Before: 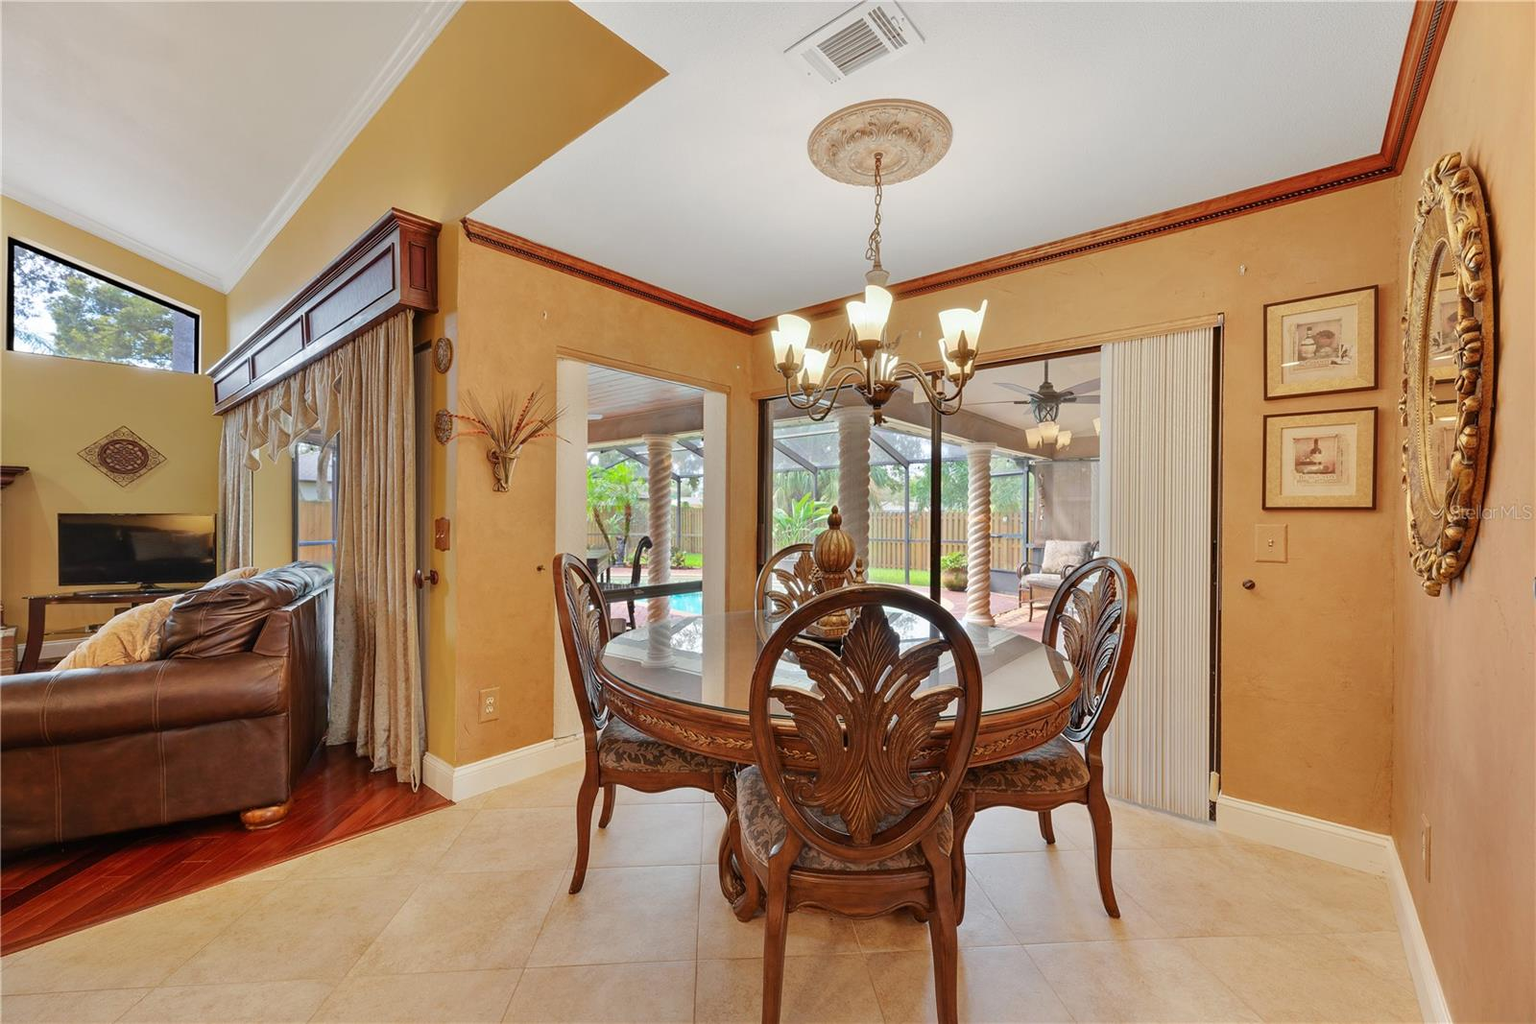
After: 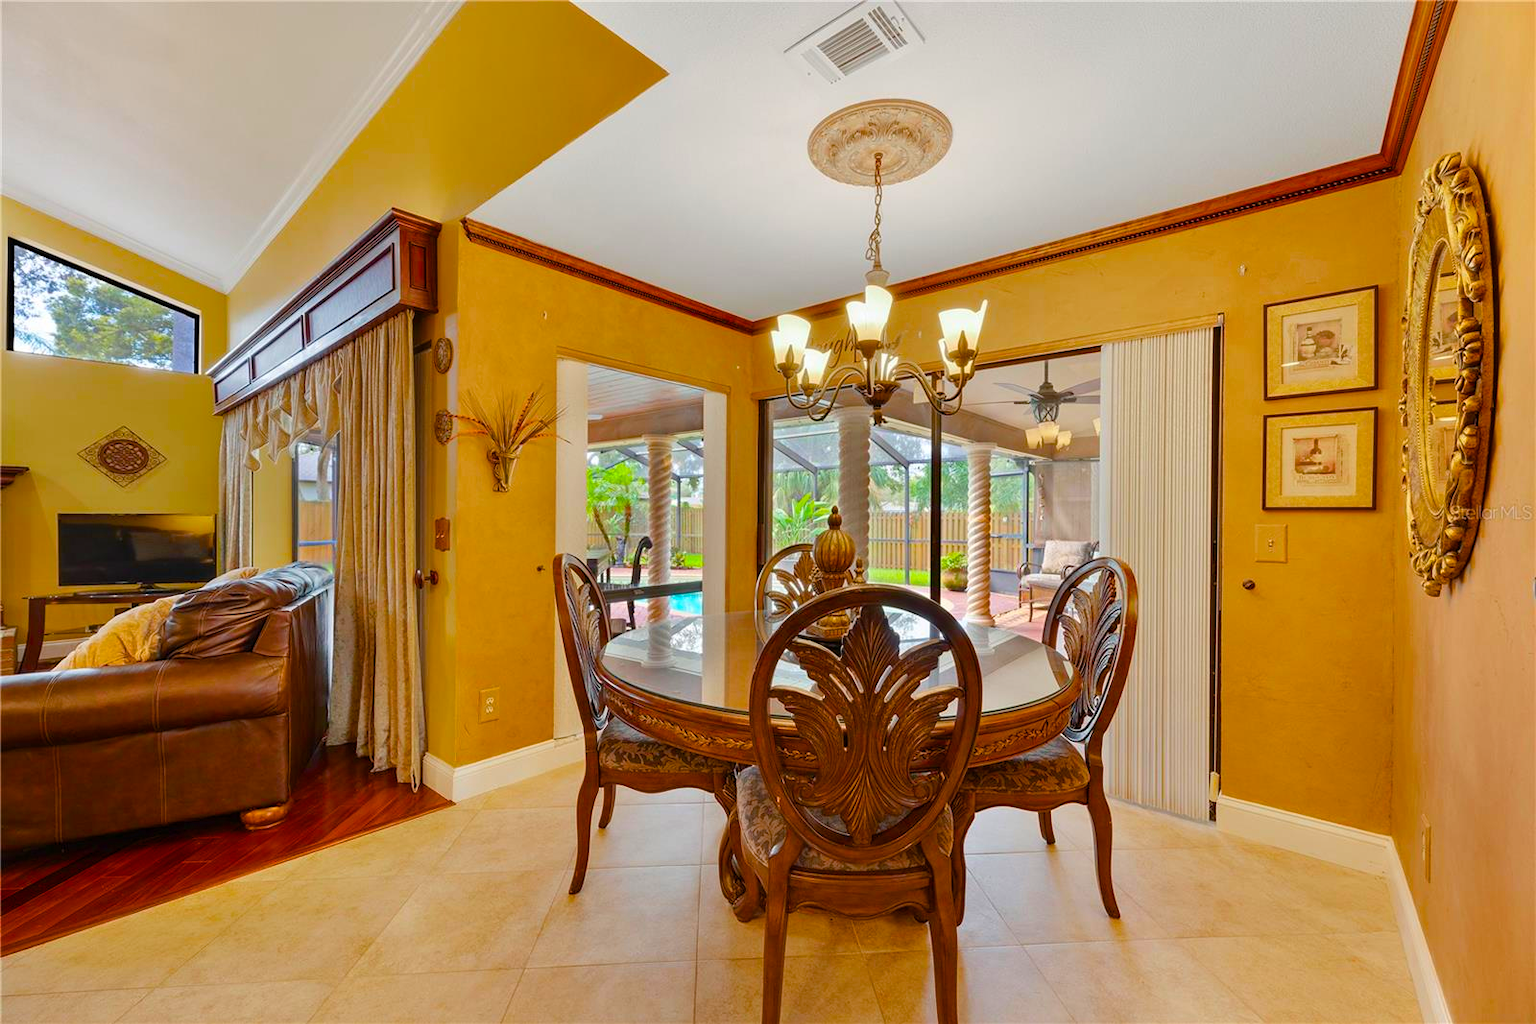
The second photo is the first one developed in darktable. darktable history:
color balance rgb: linear chroma grading › global chroma 0.687%, perceptual saturation grading › global saturation 36.394%, perceptual saturation grading › shadows 35.154%, global vibrance 20%
